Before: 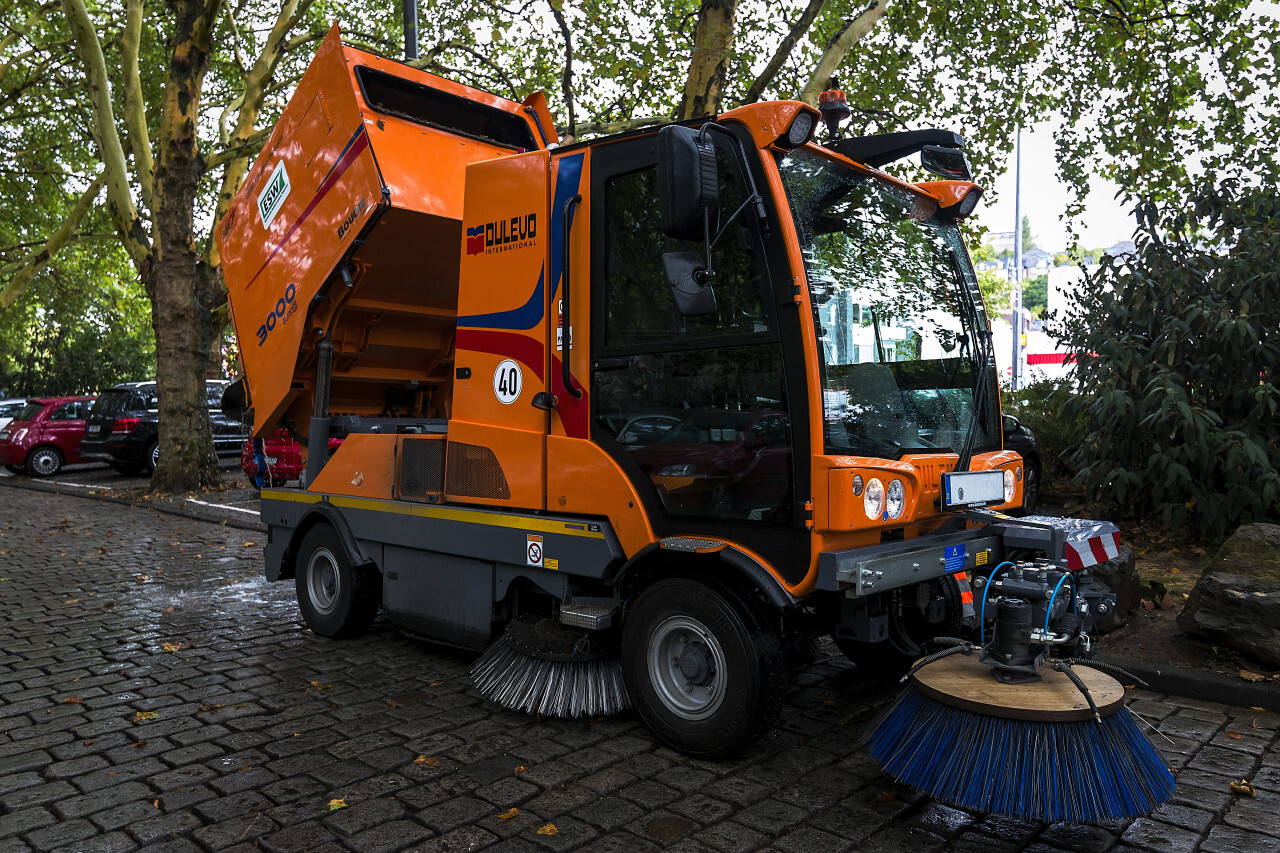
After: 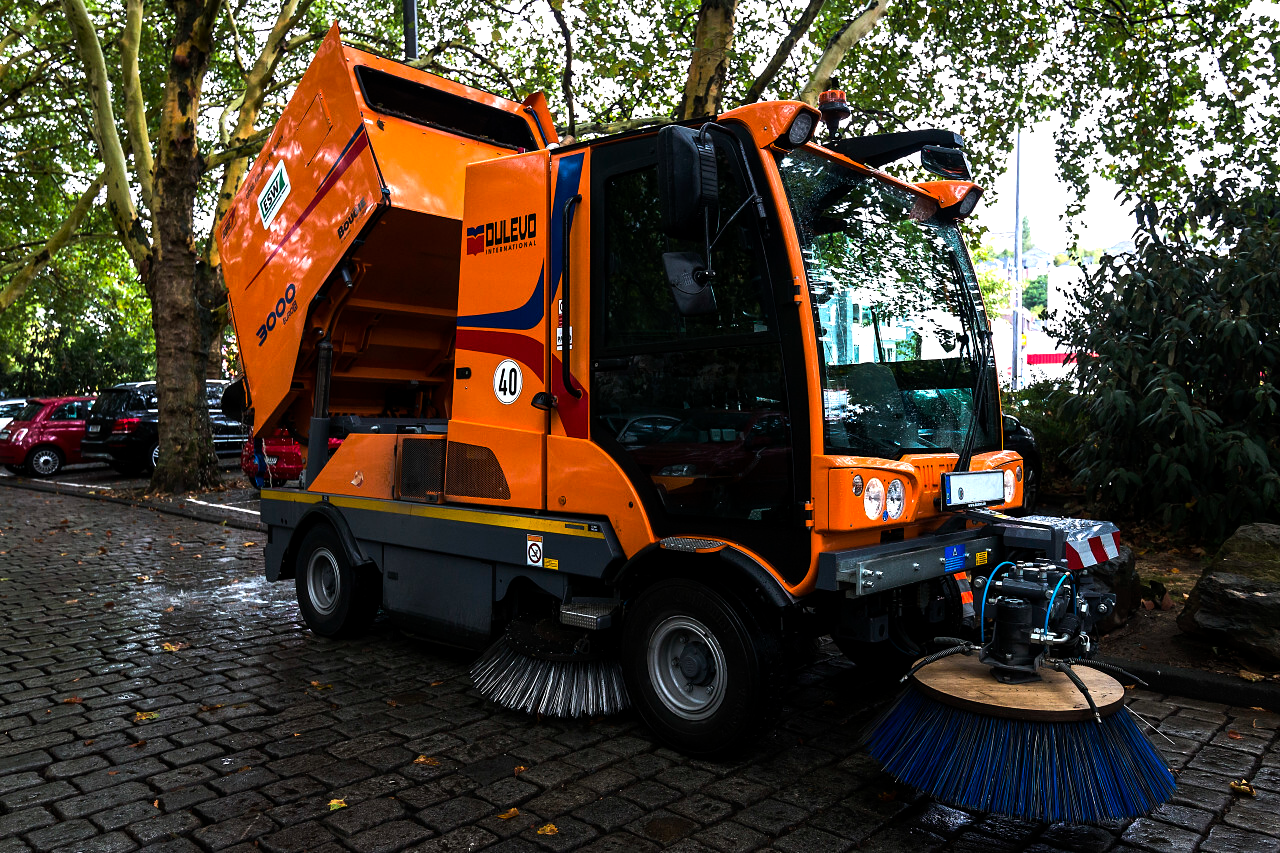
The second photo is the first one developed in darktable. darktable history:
tone equalizer: -8 EV -0.751 EV, -7 EV -0.7 EV, -6 EV -0.56 EV, -5 EV -0.399 EV, -3 EV 0.405 EV, -2 EV 0.6 EV, -1 EV 0.682 EV, +0 EV 0.749 EV, edges refinement/feathering 500, mask exposure compensation -1.57 EV, preserve details no
